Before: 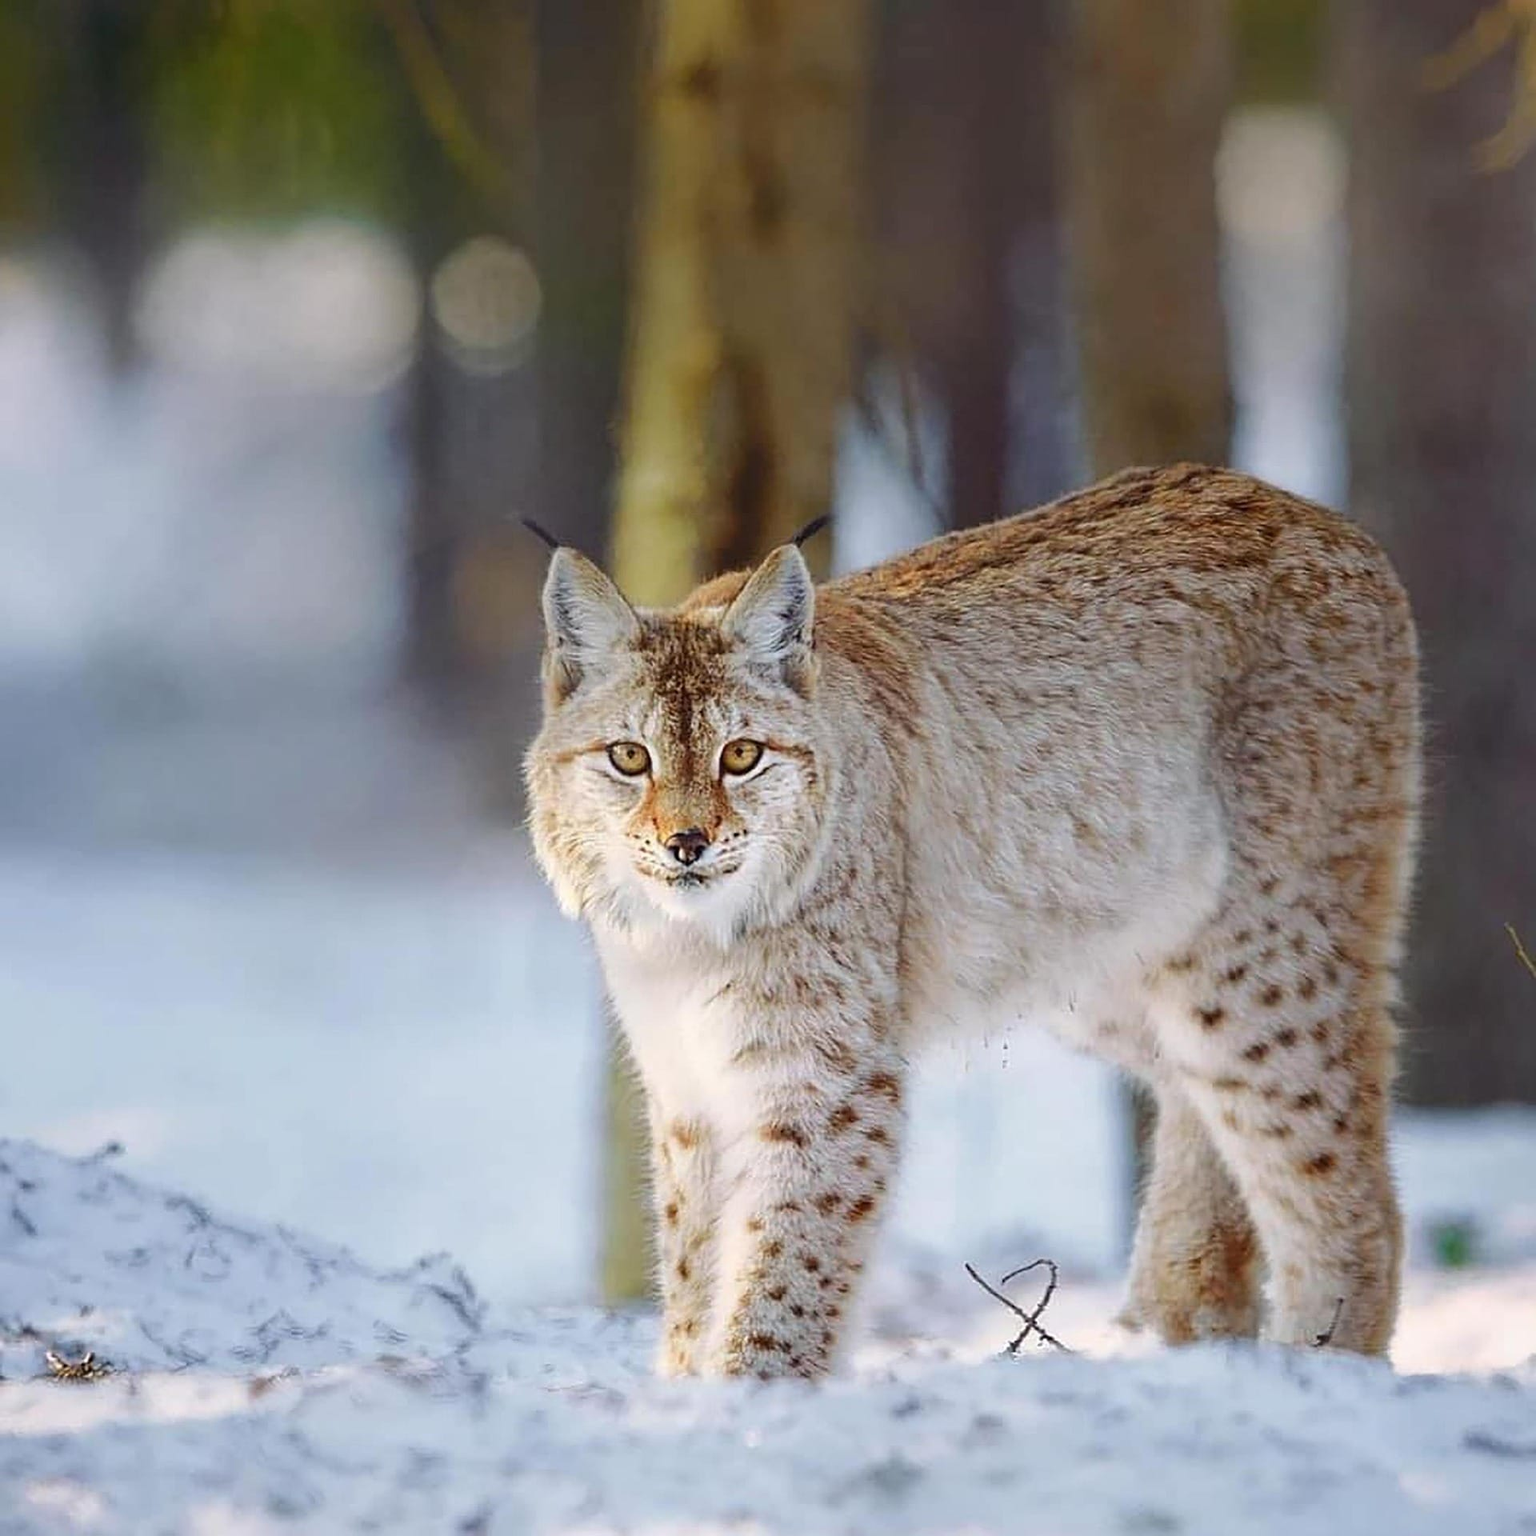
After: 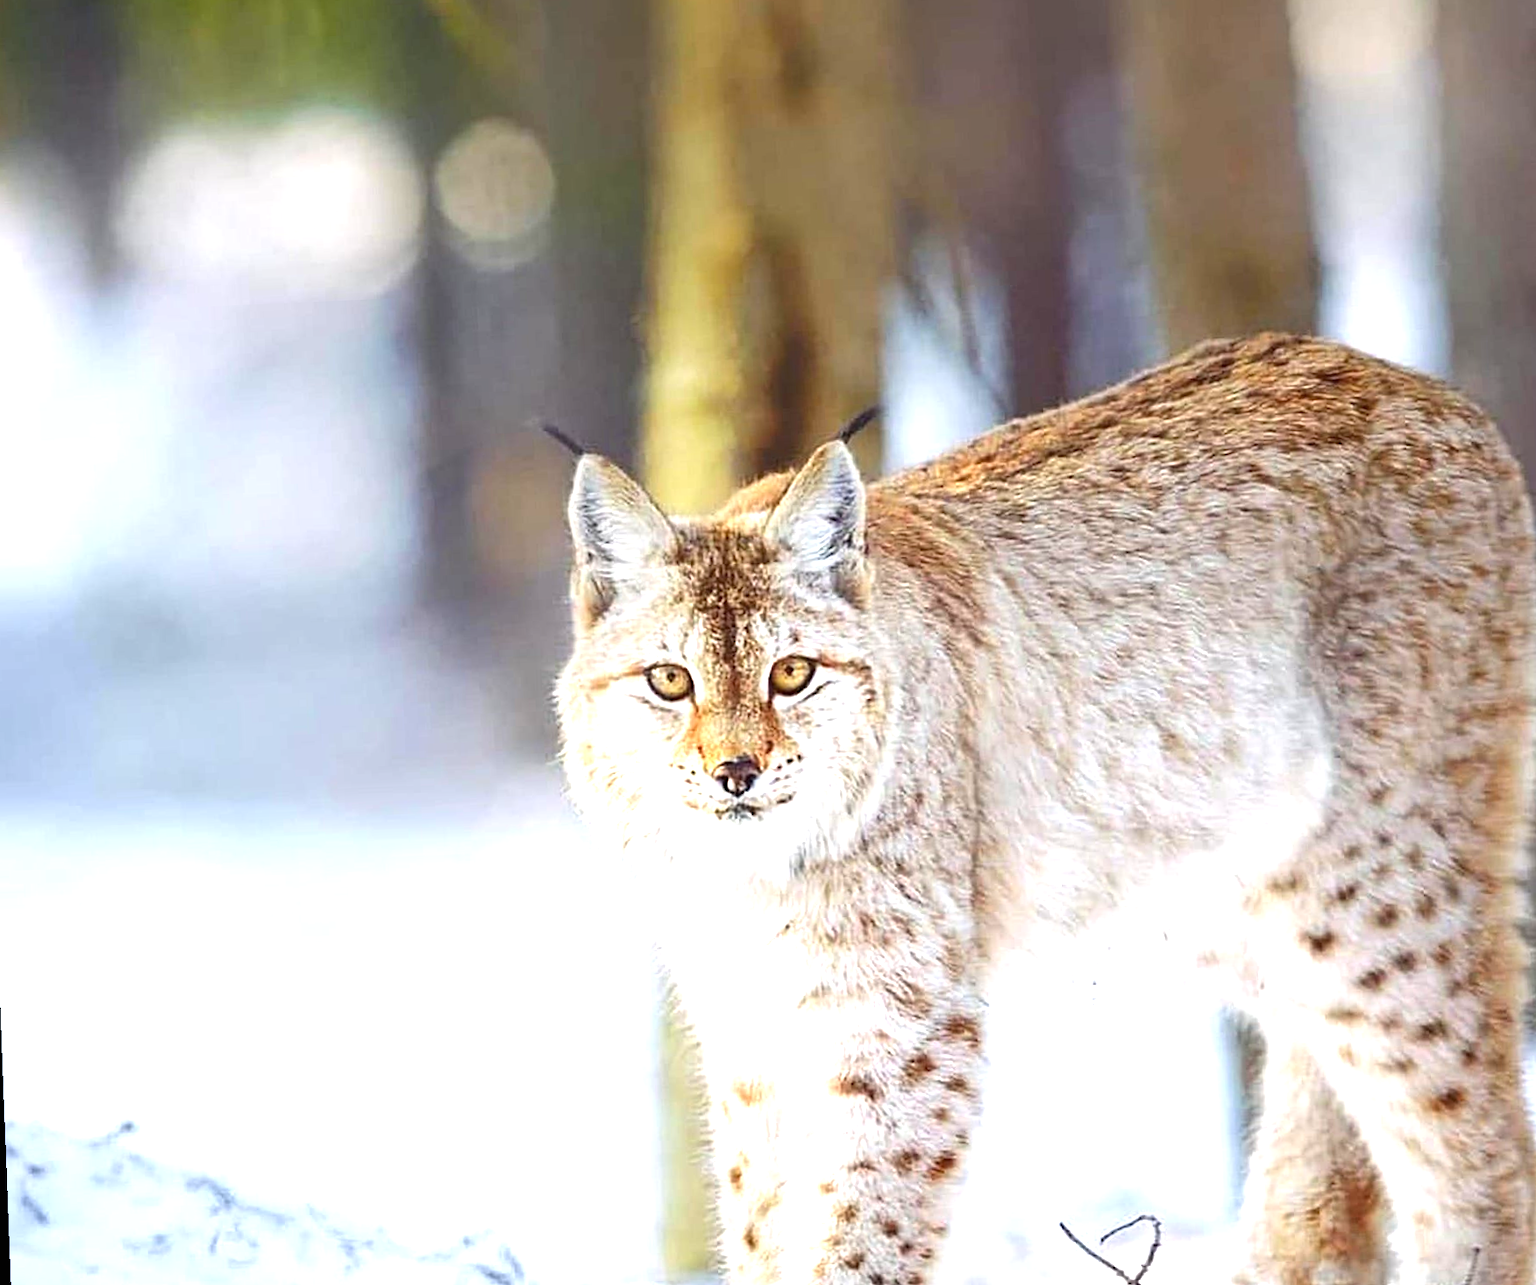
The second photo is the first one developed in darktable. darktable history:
crop and rotate: left 2.425%, top 11.305%, right 9.6%, bottom 15.08%
exposure: black level correction 0, exposure 1.2 EV, compensate exposure bias true, compensate highlight preservation false
rotate and perspective: rotation -2.22°, lens shift (horizontal) -0.022, automatic cropping off
